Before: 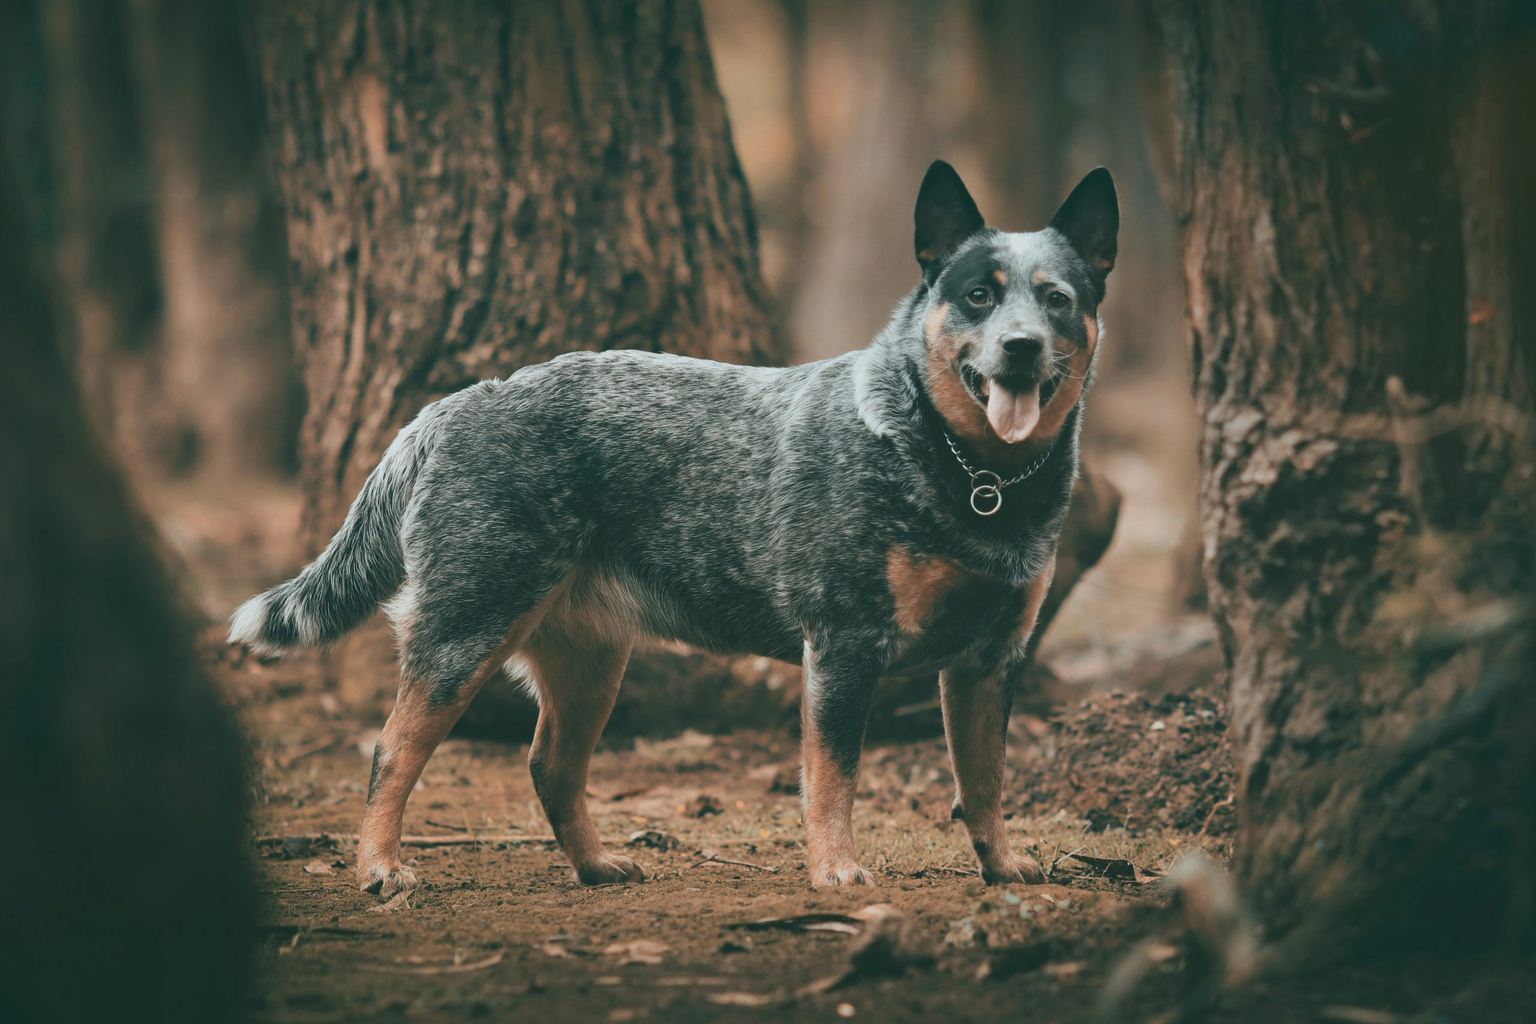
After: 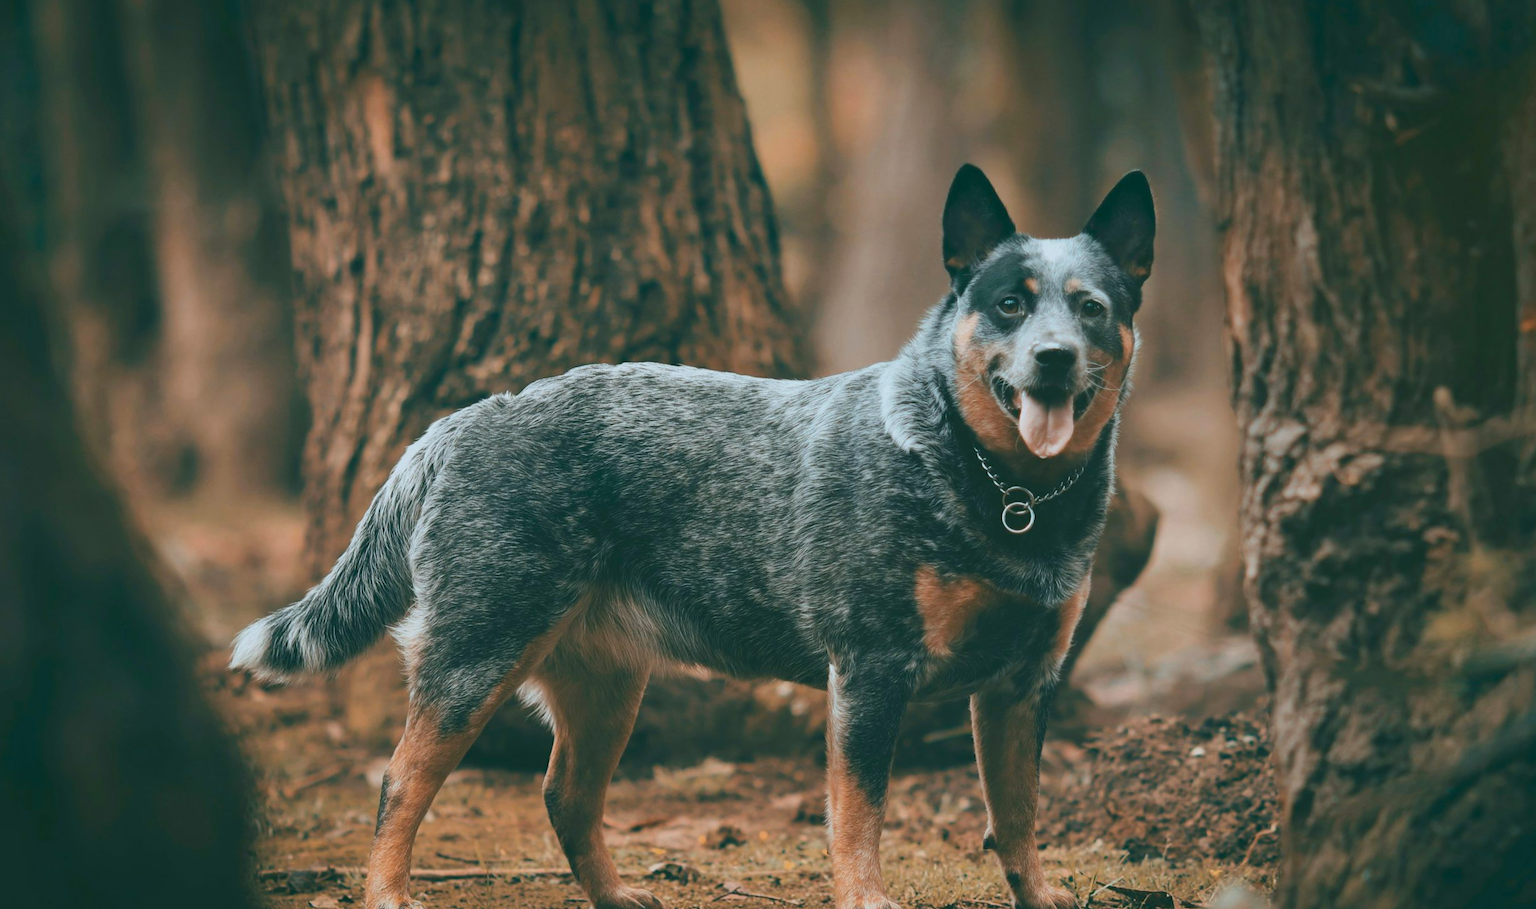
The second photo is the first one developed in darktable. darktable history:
white balance: red 0.98, blue 1.034
color balance rgb: perceptual saturation grading › global saturation 25%, global vibrance 20%
crop and rotate: angle 0.2°, left 0.275%, right 3.127%, bottom 14.18%
